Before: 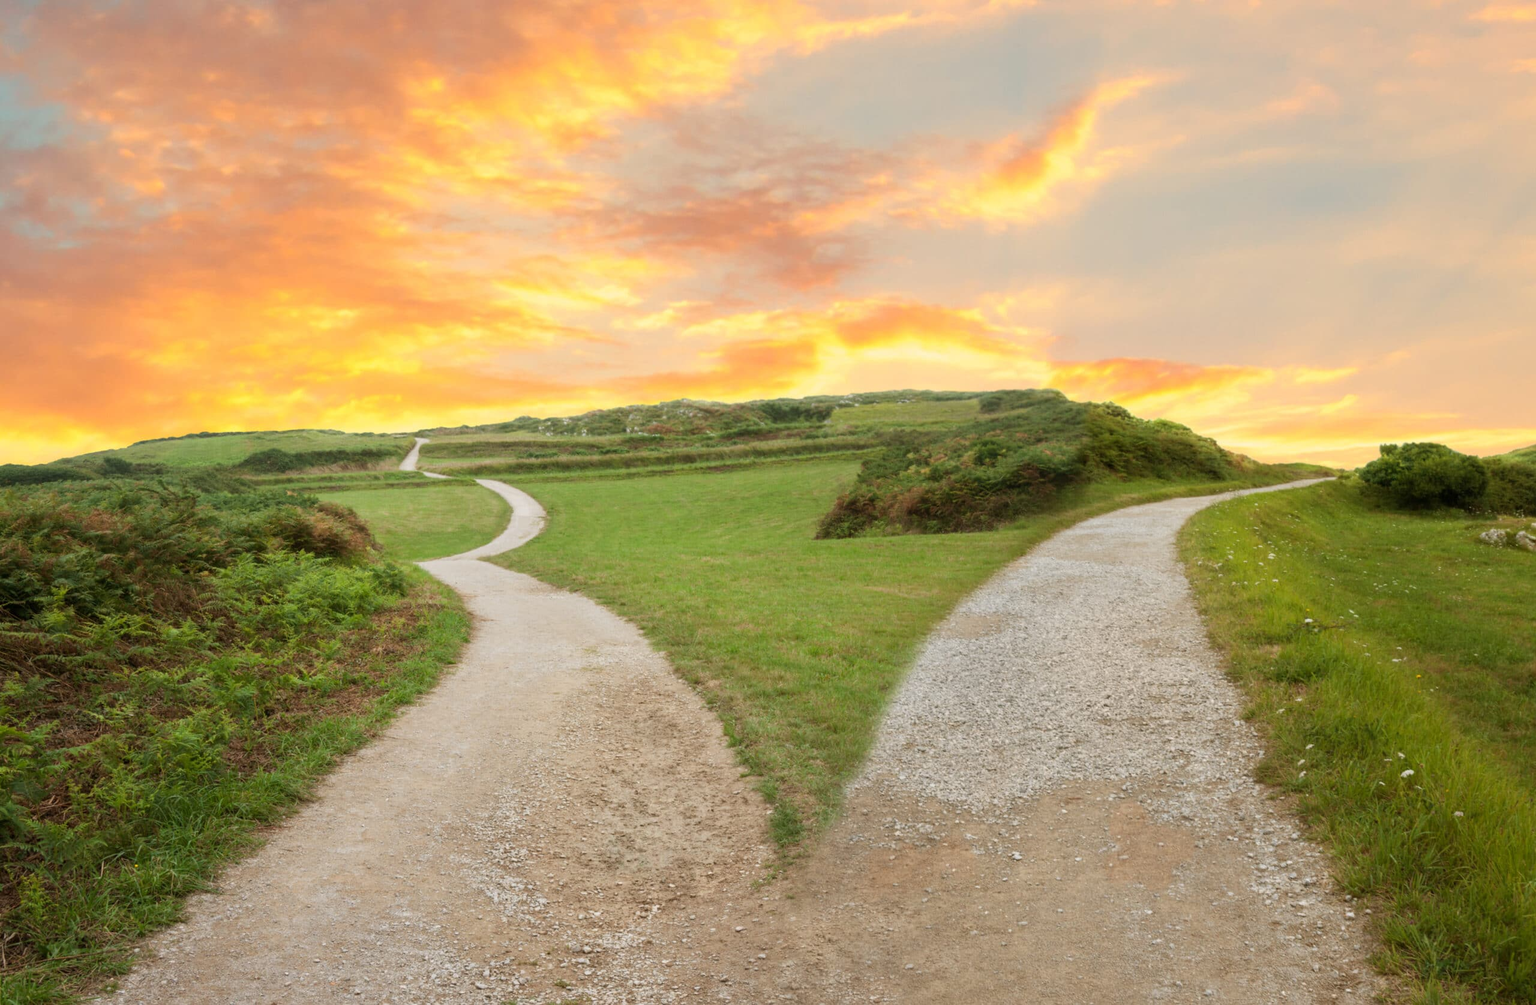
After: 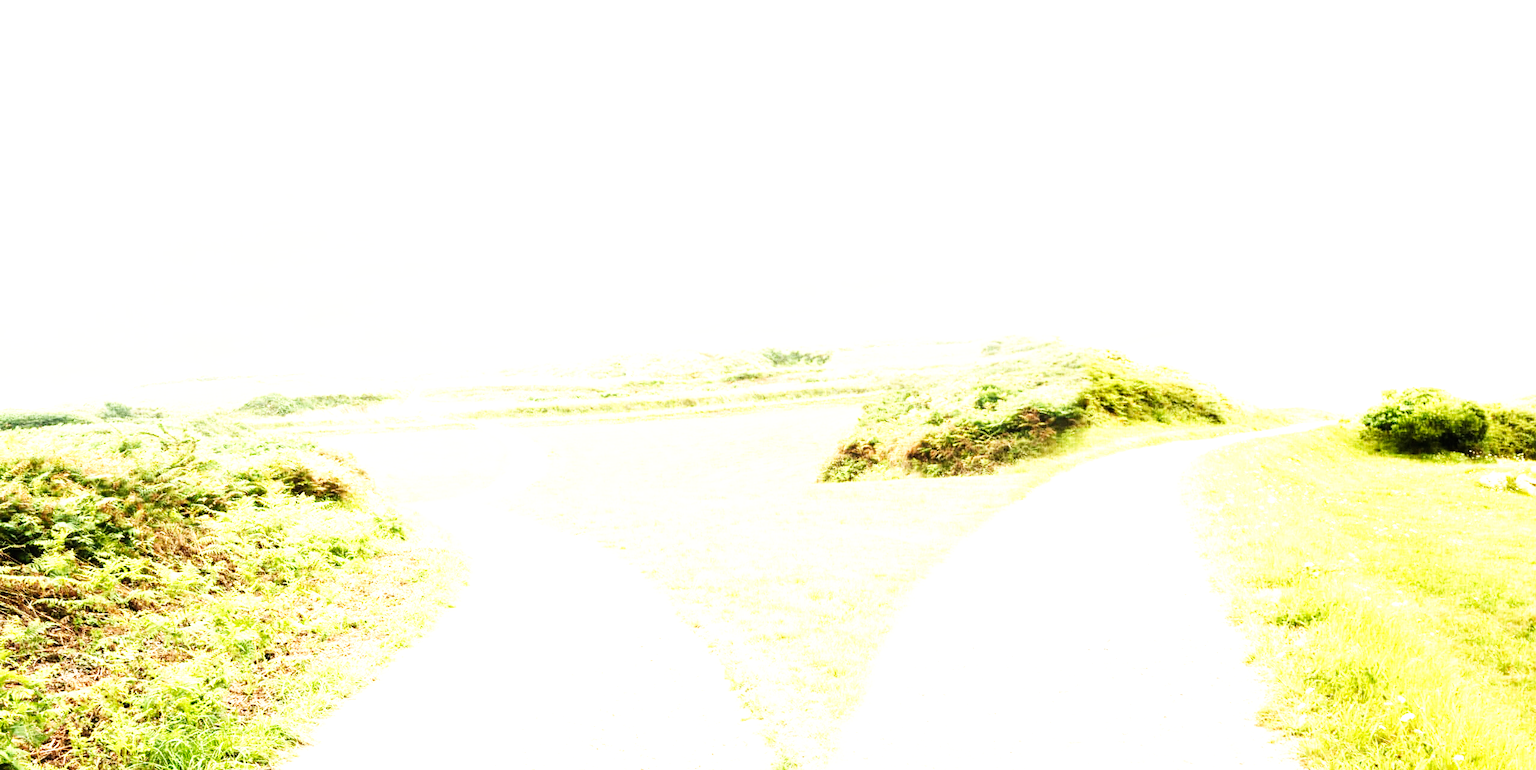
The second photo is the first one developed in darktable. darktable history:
tone equalizer: -8 EV -1.08 EV, -7 EV -1.01 EV, -6 EV -0.867 EV, -5 EV -0.578 EV, -3 EV 0.578 EV, -2 EV 0.867 EV, -1 EV 1.01 EV, +0 EV 1.08 EV, edges refinement/feathering 500, mask exposure compensation -1.57 EV, preserve details no
base curve: curves: ch0 [(0, 0) (0.007, 0.004) (0.027, 0.03) (0.046, 0.07) (0.207, 0.54) (0.442, 0.872) (0.673, 0.972) (1, 1)], preserve colors none
crop: top 5.667%, bottom 17.637%
exposure: black level correction 0, exposure 1.9 EV, compensate highlight preservation false
grain: coarseness 0.09 ISO
